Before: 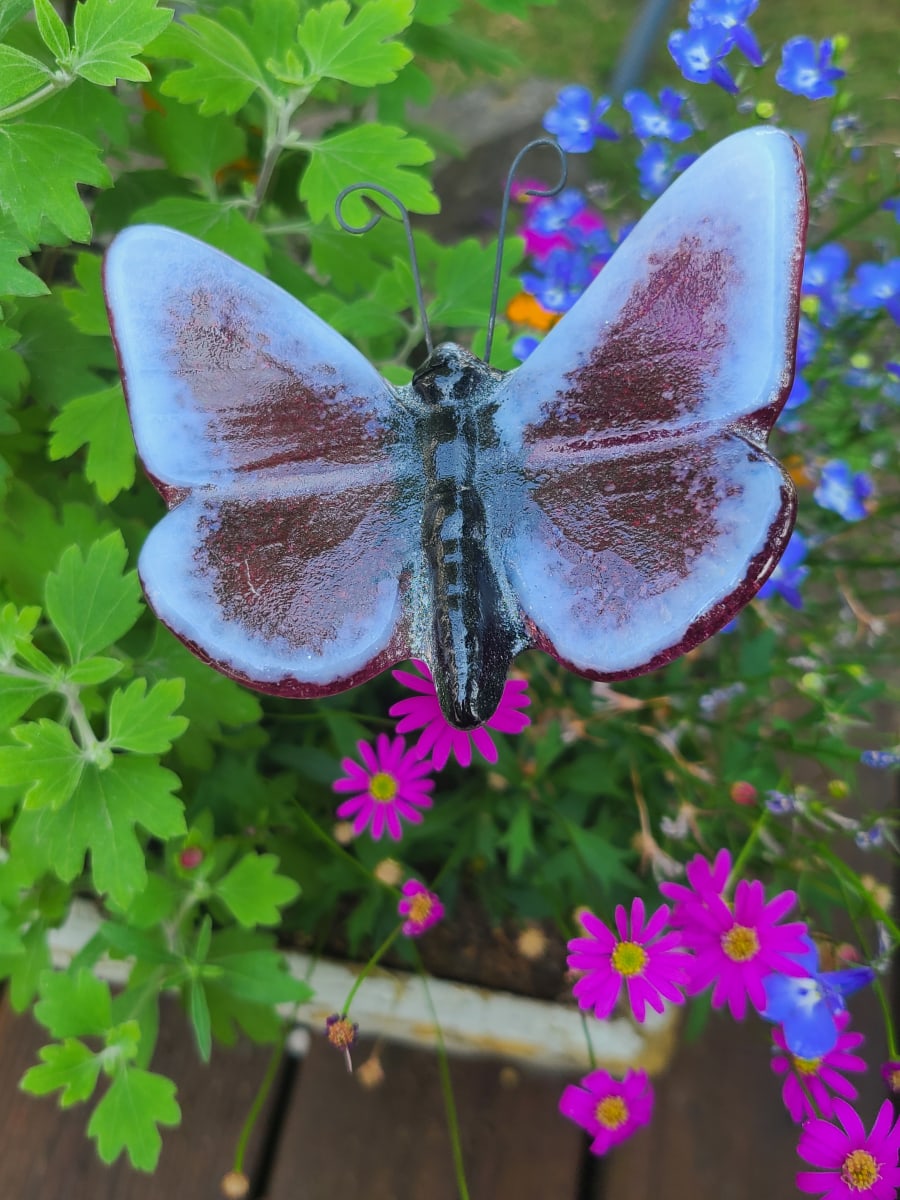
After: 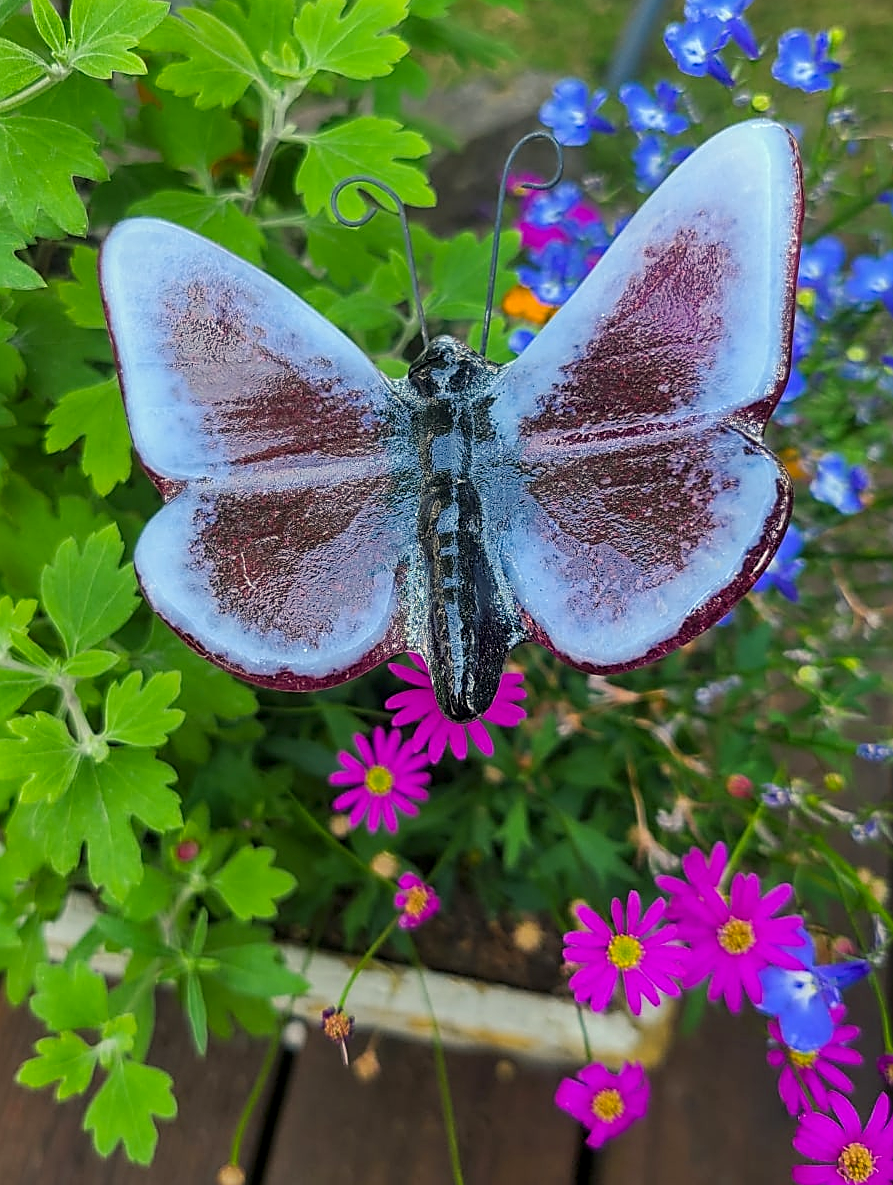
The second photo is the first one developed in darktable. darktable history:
crop: left 0.491%, top 0.64%, right 0.246%, bottom 0.536%
local contrast: detail 130%
sharpen: amount 0.889
color balance rgb: shadows lift › hue 87.37°, highlights gain › chroma 3.091%, highlights gain › hue 78.03°, perceptual saturation grading › global saturation 9.674%
